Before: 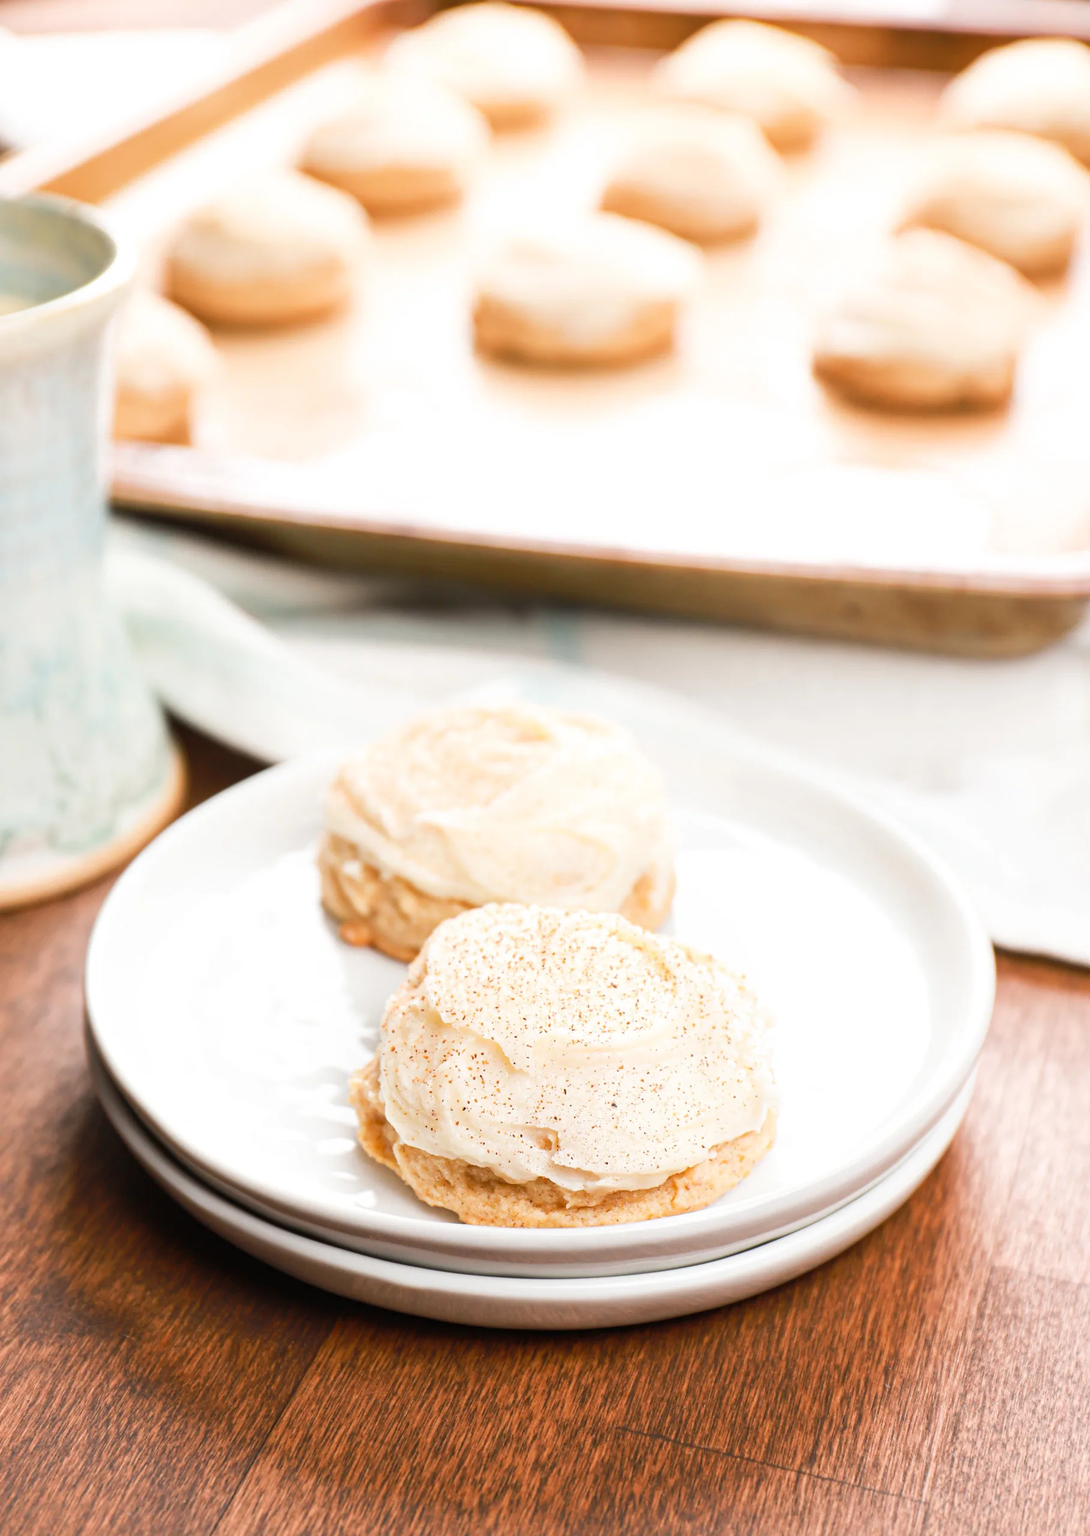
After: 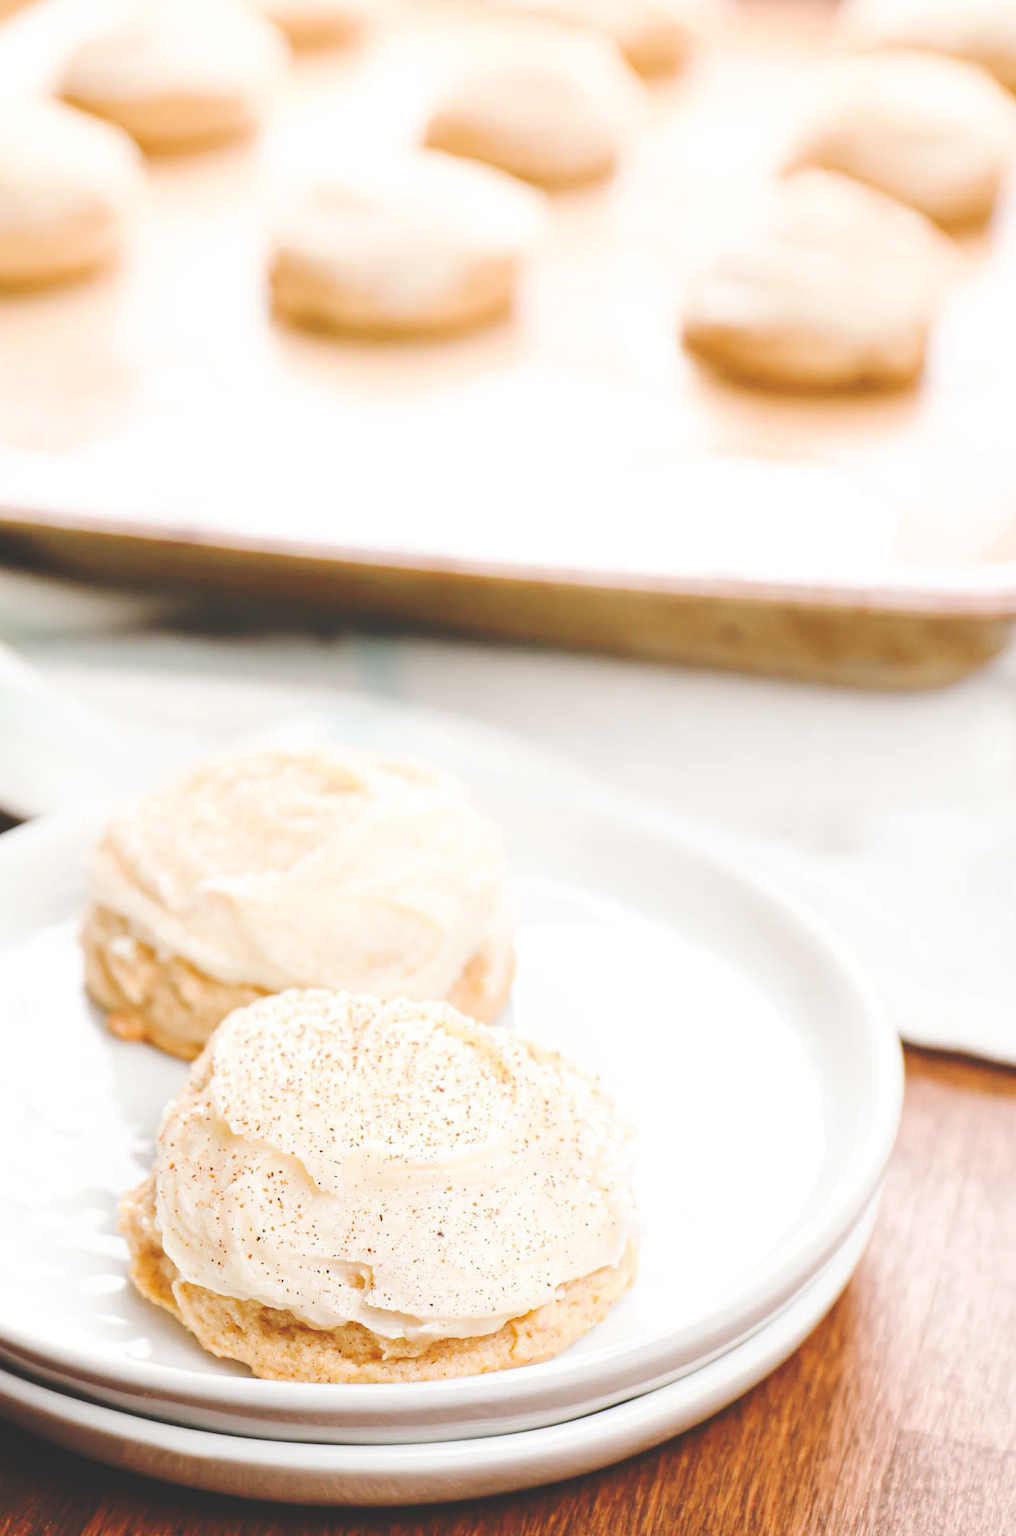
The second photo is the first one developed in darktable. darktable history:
crop: left 23.095%, top 5.827%, bottom 11.854%
base curve: curves: ch0 [(0, 0.024) (0.055, 0.065) (0.121, 0.166) (0.236, 0.319) (0.693, 0.726) (1, 1)], preserve colors none
